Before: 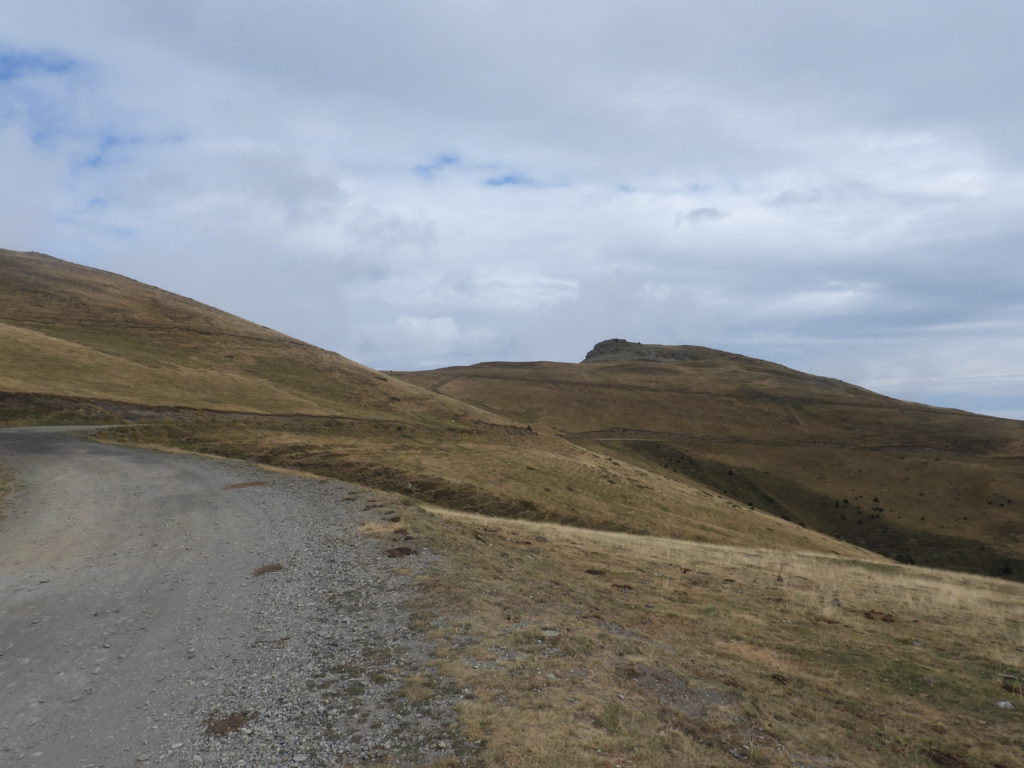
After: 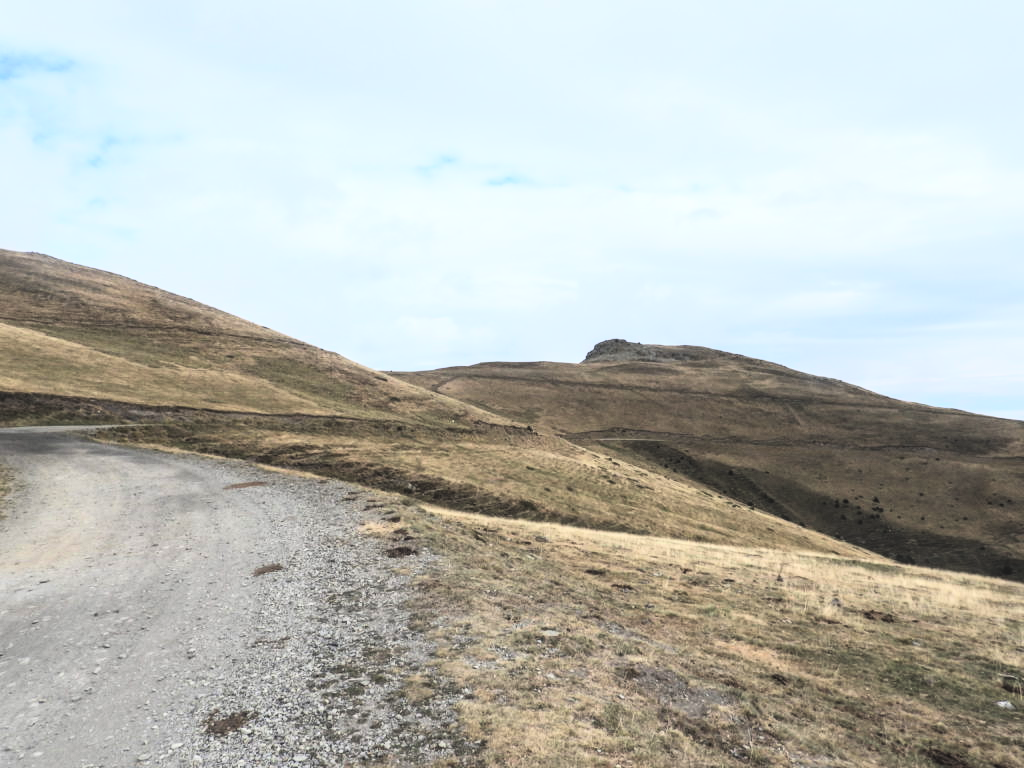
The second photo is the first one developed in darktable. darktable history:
rgb curve: curves: ch0 [(0, 0) (0.21, 0.15) (0.24, 0.21) (0.5, 0.75) (0.75, 0.96) (0.89, 0.99) (1, 1)]; ch1 [(0, 0.02) (0.21, 0.13) (0.25, 0.2) (0.5, 0.67) (0.75, 0.9) (0.89, 0.97) (1, 1)]; ch2 [(0, 0.02) (0.21, 0.13) (0.25, 0.2) (0.5, 0.67) (0.75, 0.9) (0.89, 0.97) (1, 1)], compensate middle gray true
exposure: black level correction -0.023, exposure -0.039 EV, compensate highlight preservation false
local contrast: on, module defaults
